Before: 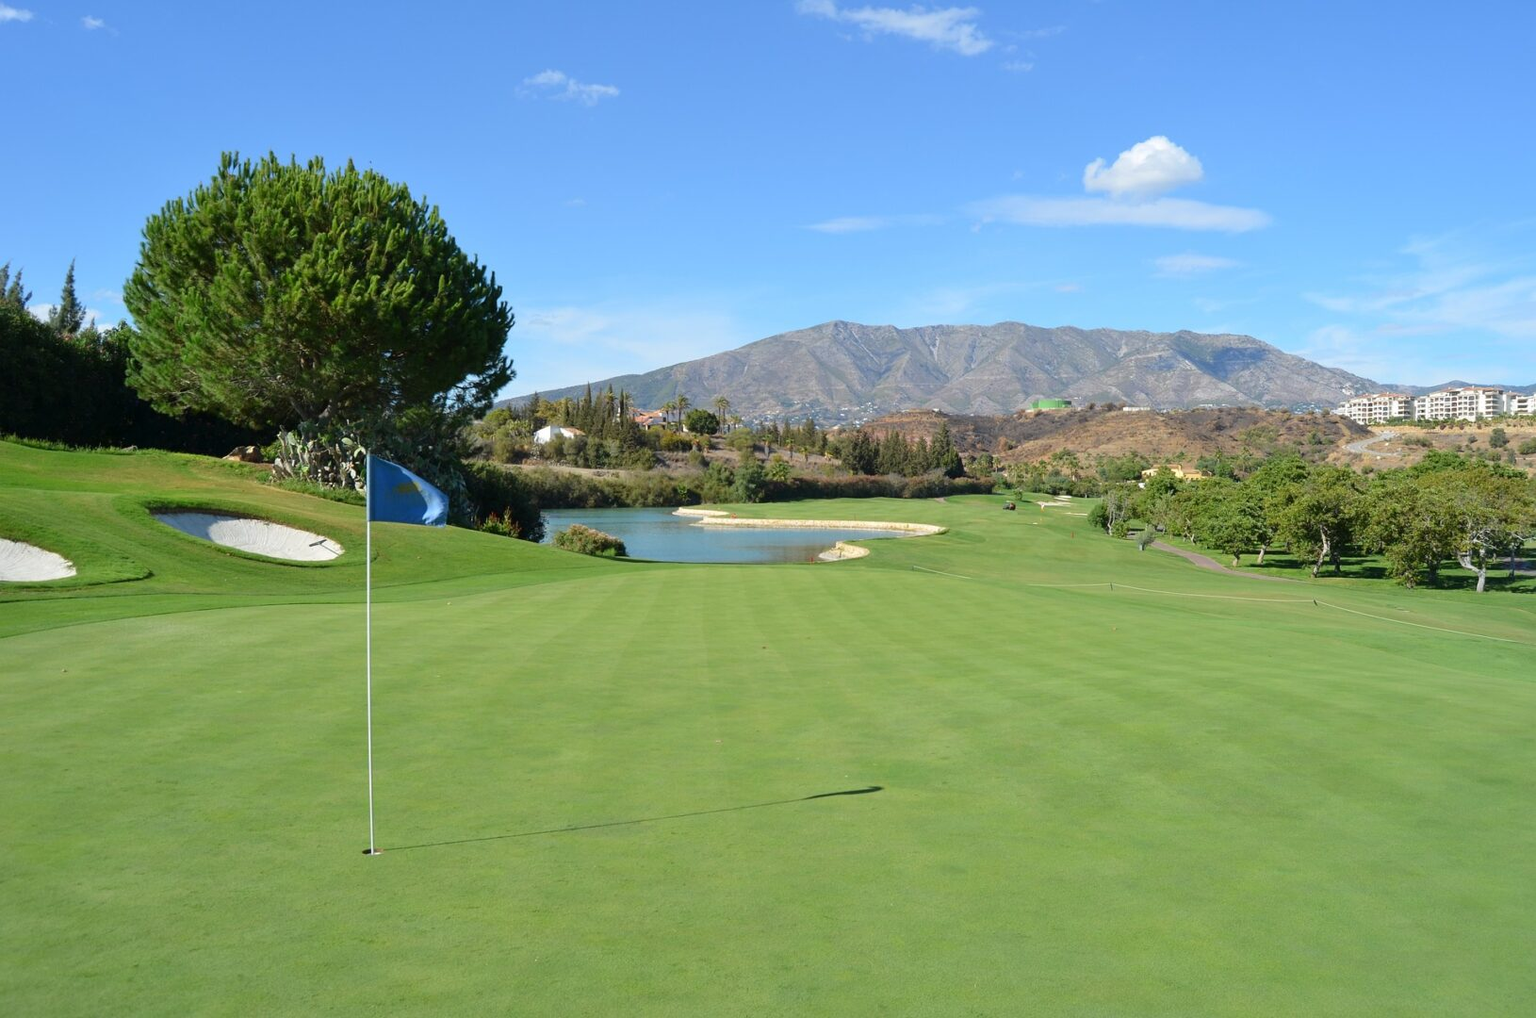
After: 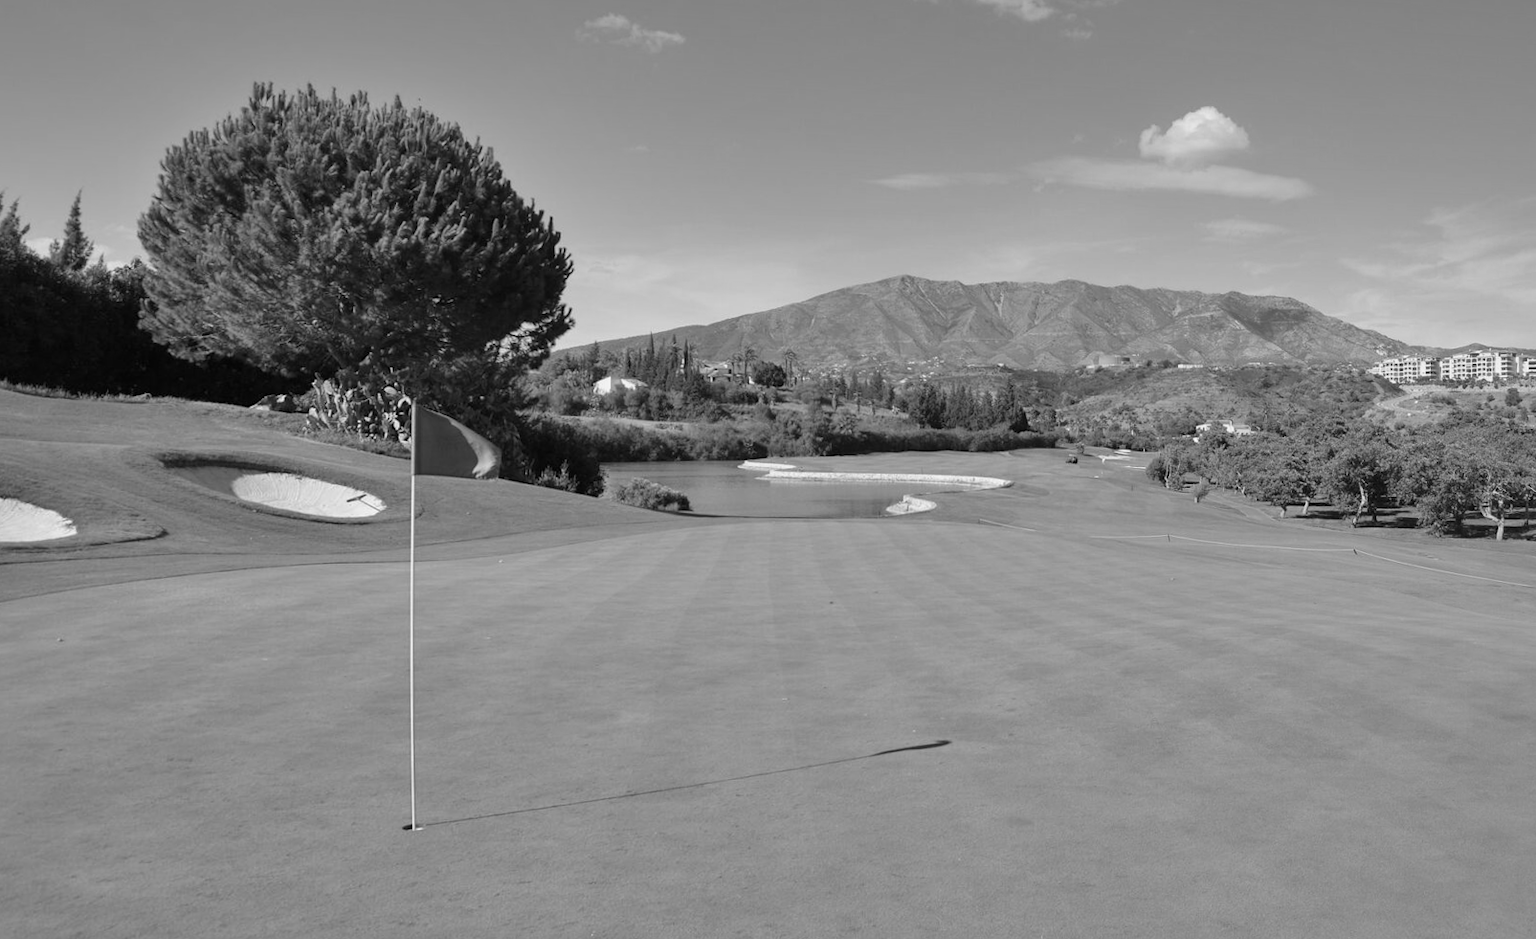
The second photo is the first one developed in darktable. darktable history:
shadows and highlights: highlights color adjustment 0%, soften with gaussian
rotate and perspective: rotation -0.013°, lens shift (vertical) -0.027, lens shift (horizontal) 0.178, crop left 0.016, crop right 0.989, crop top 0.082, crop bottom 0.918
monochrome: a -71.75, b 75.82
